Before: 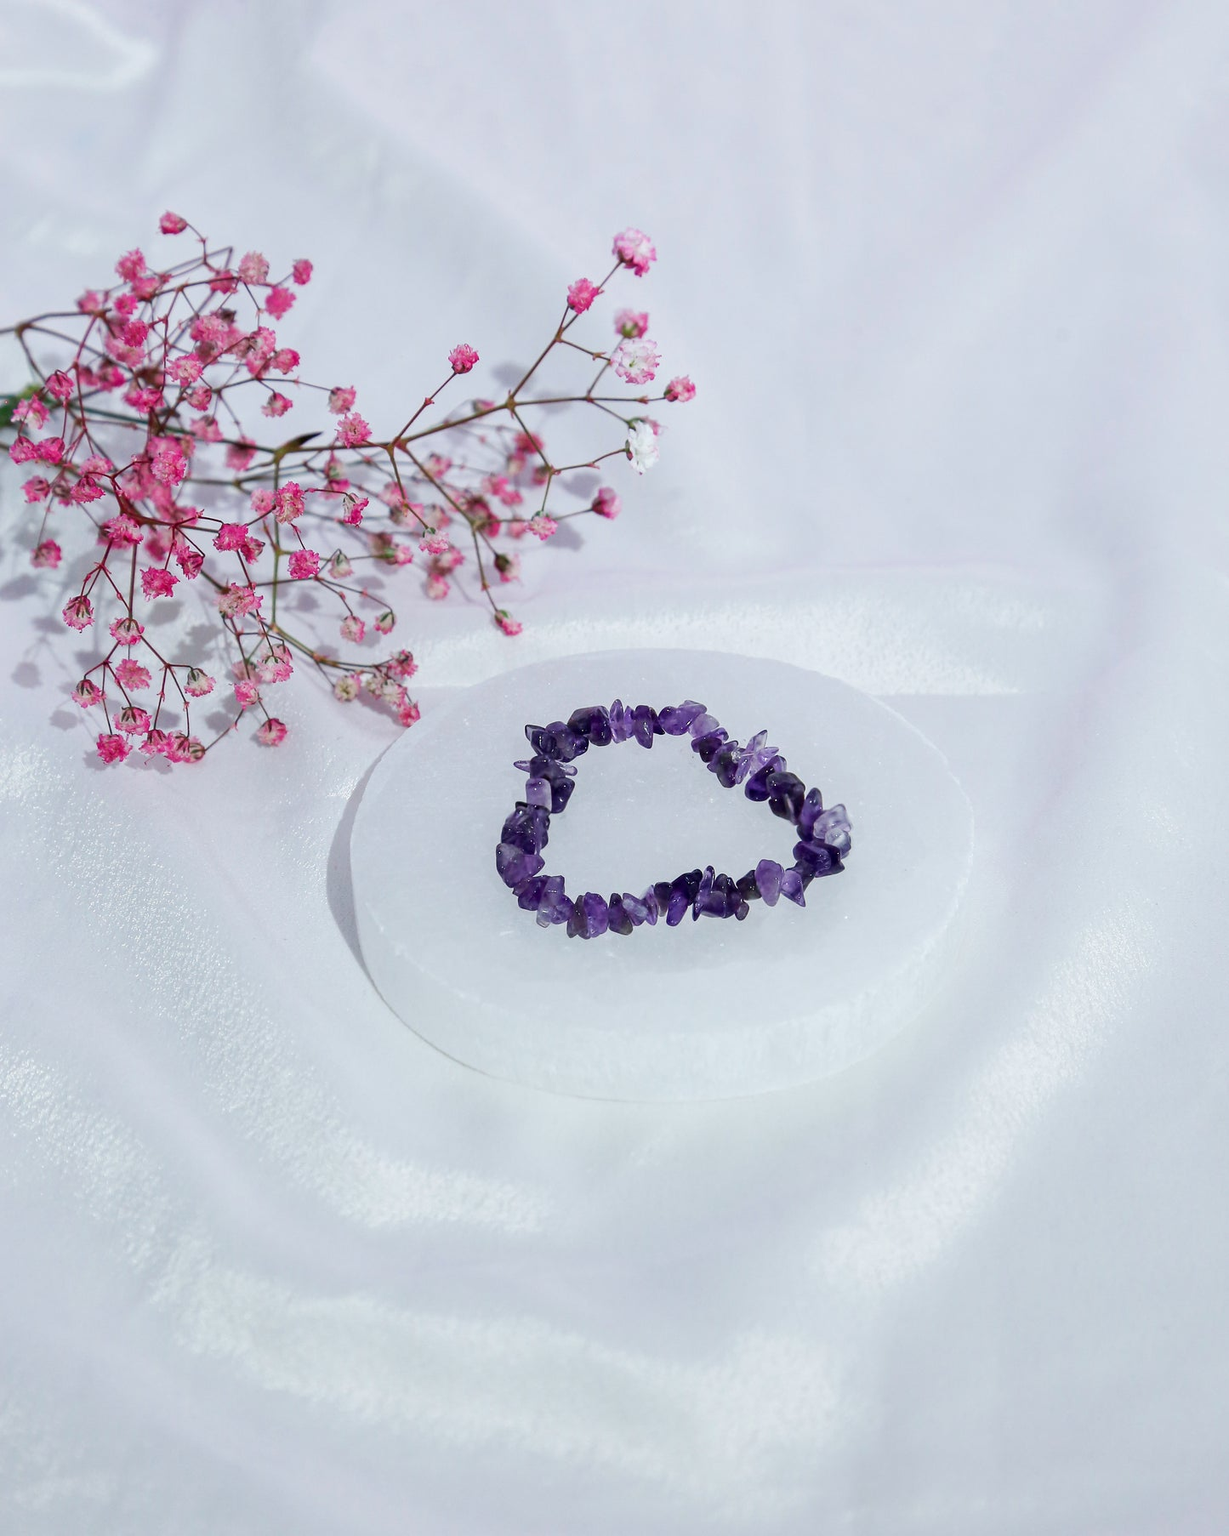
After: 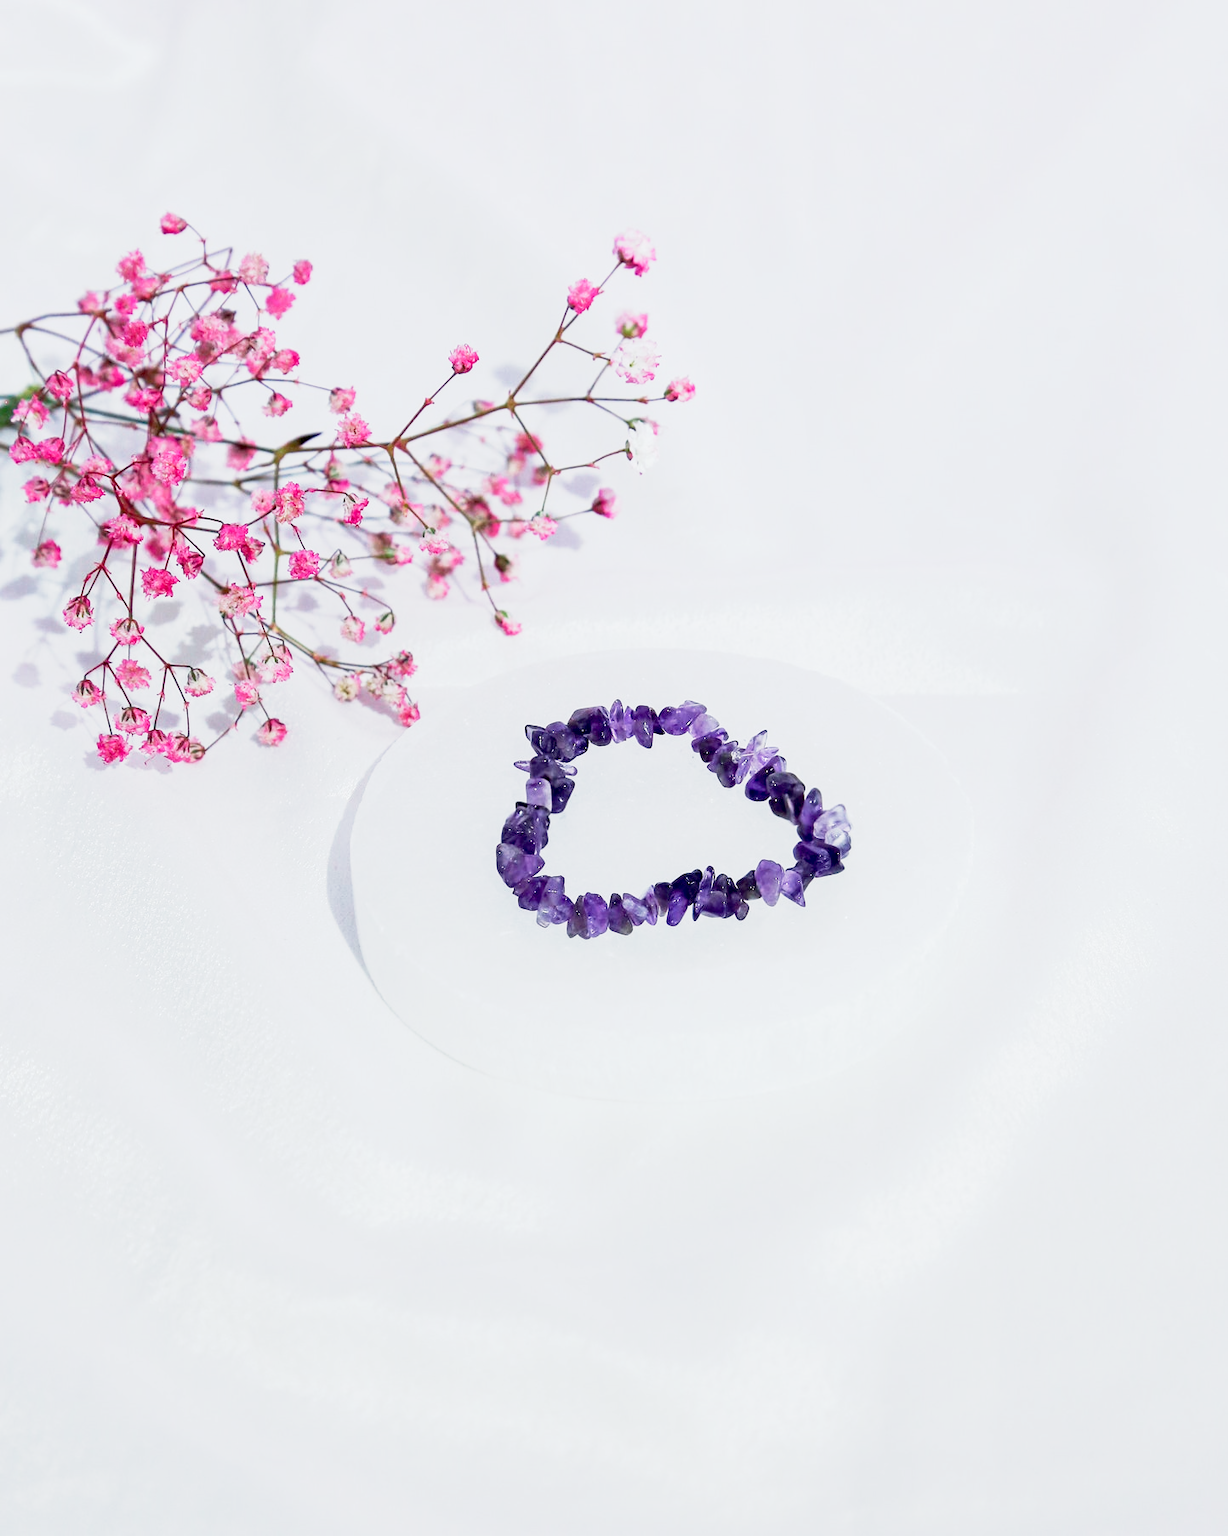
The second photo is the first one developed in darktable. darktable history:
exposure: black level correction 0.005, exposure 0.417 EV, compensate highlight preservation false
base curve: curves: ch0 [(0, 0) (0.088, 0.125) (0.176, 0.251) (0.354, 0.501) (0.613, 0.749) (1, 0.877)], preserve colors none
